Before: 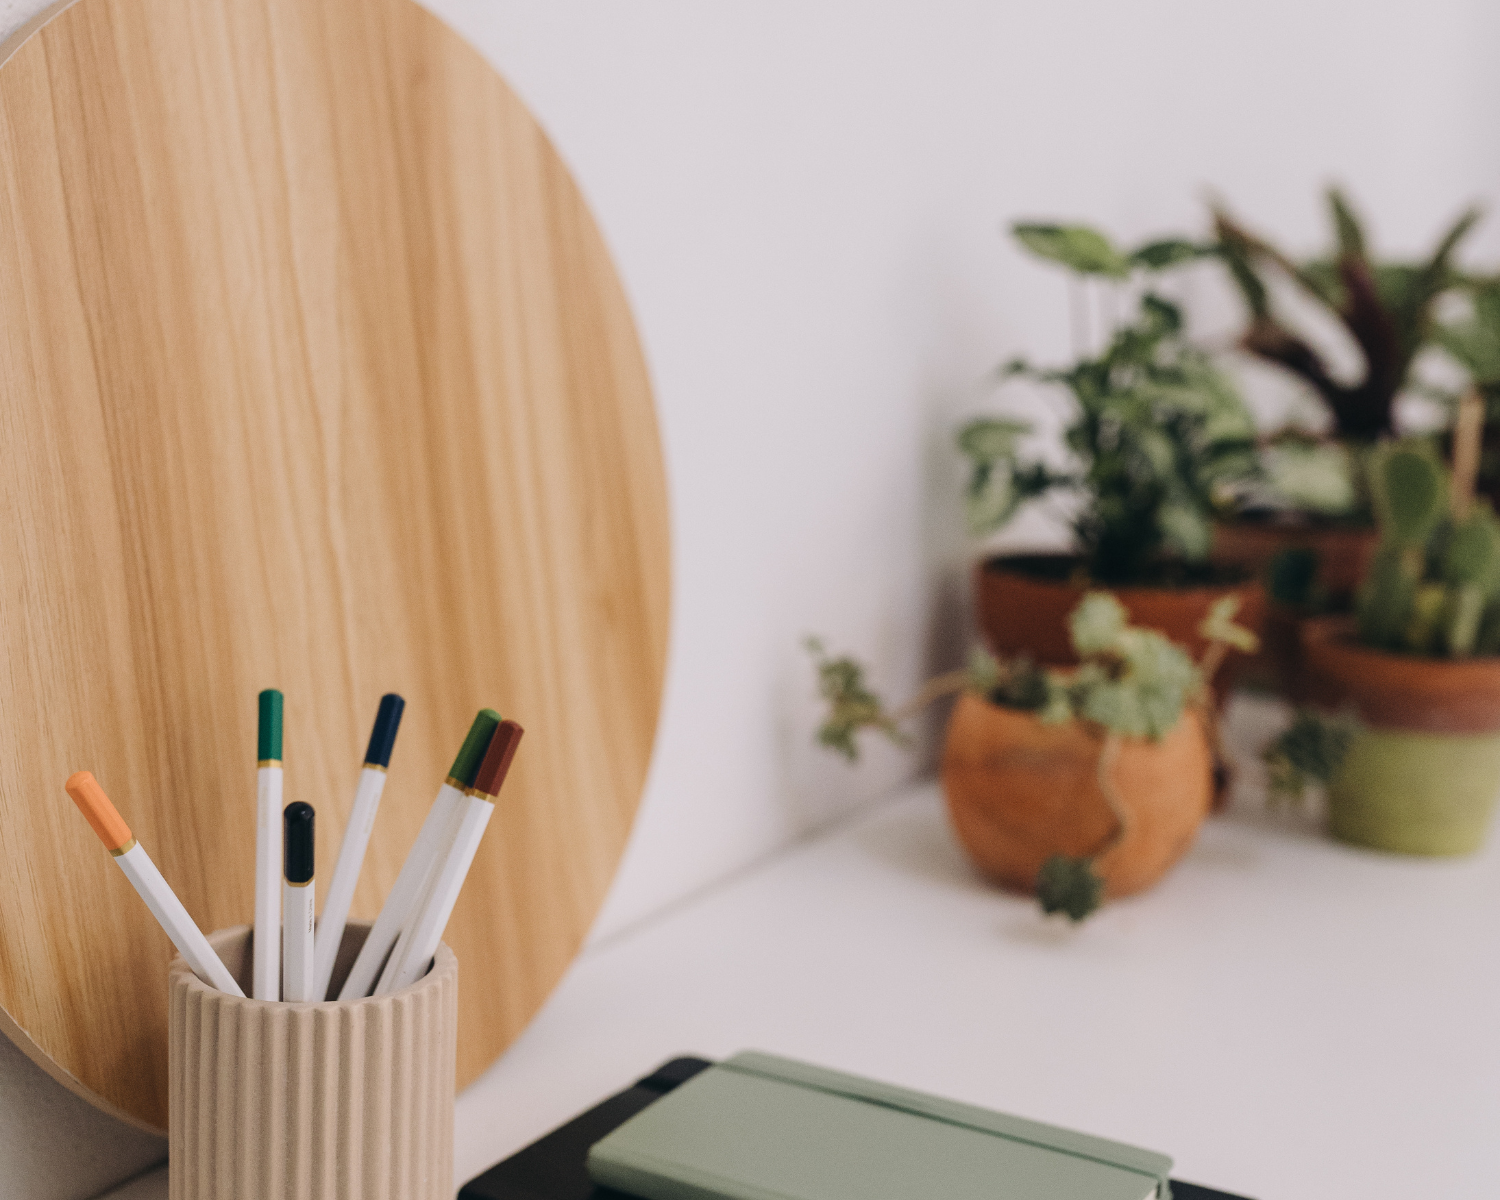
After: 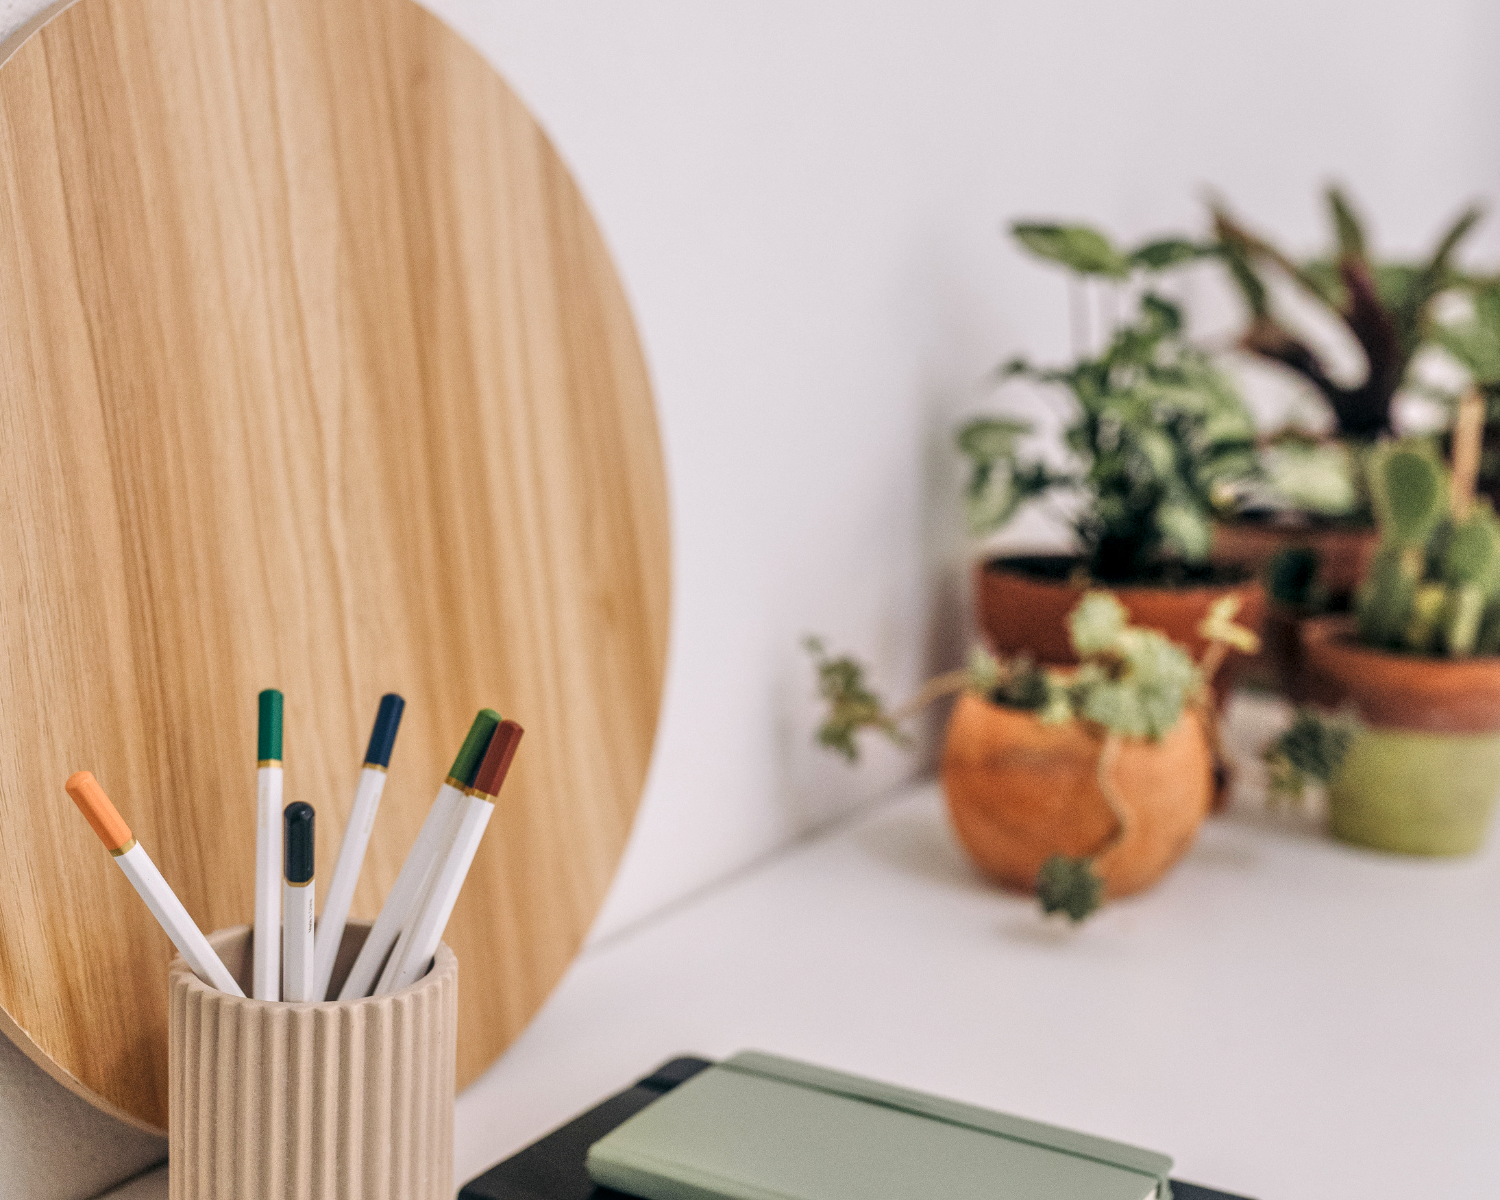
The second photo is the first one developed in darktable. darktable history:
tone equalizer: -7 EV 0.15 EV, -6 EV 0.6 EV, -5 EV 1.15 EV, -4 EV 1.33 EV, -3 EV 1.15 EV, -2 EV 0.6 EV, -1 EV 0.15 EV, mask exposure compensation -0.5 EV
local contrast: highlights 61%, detail 143%, midtone range 0.428
